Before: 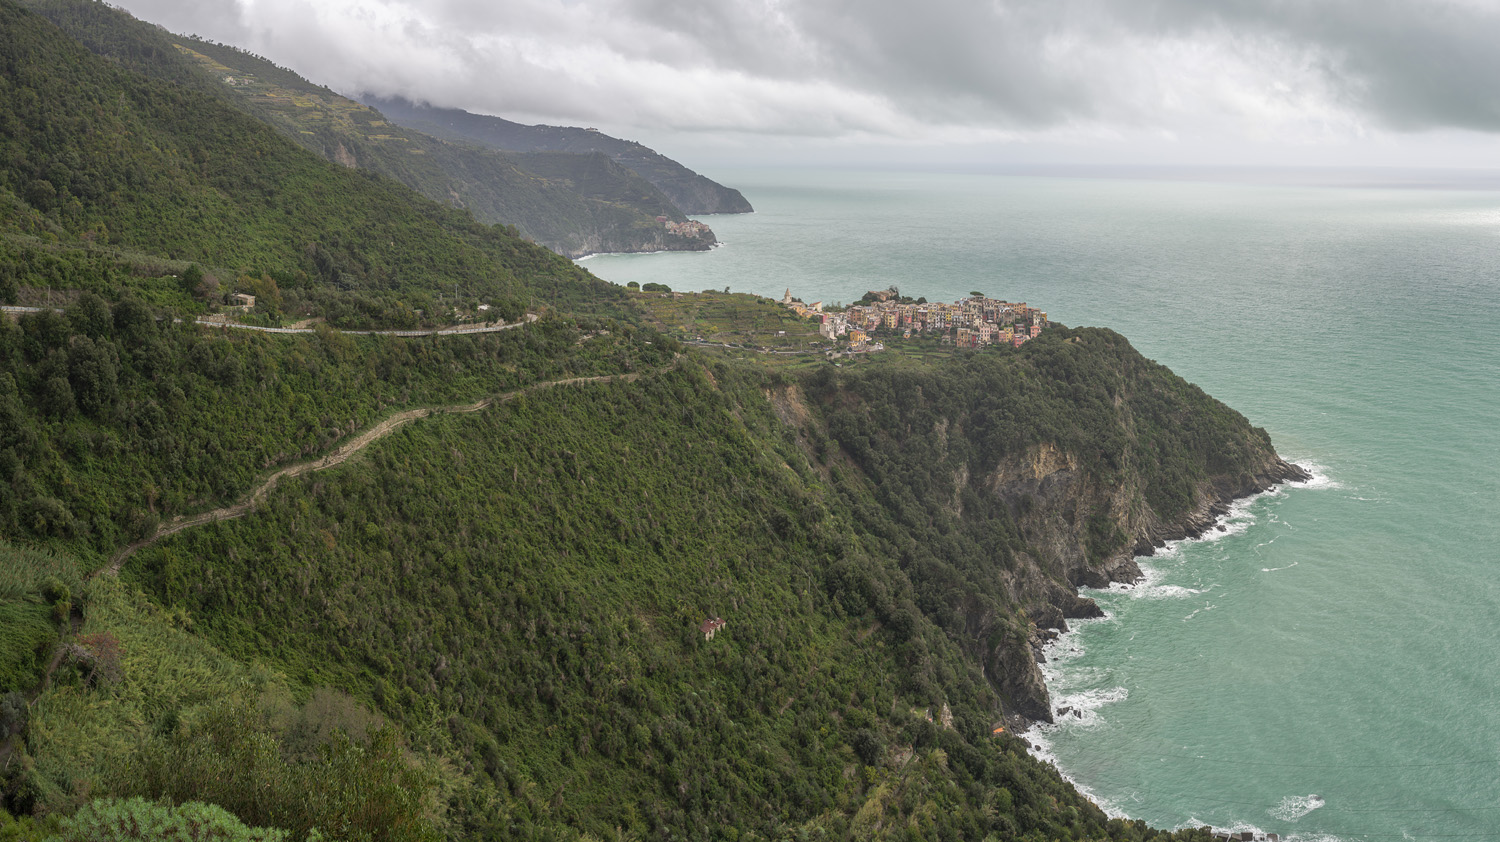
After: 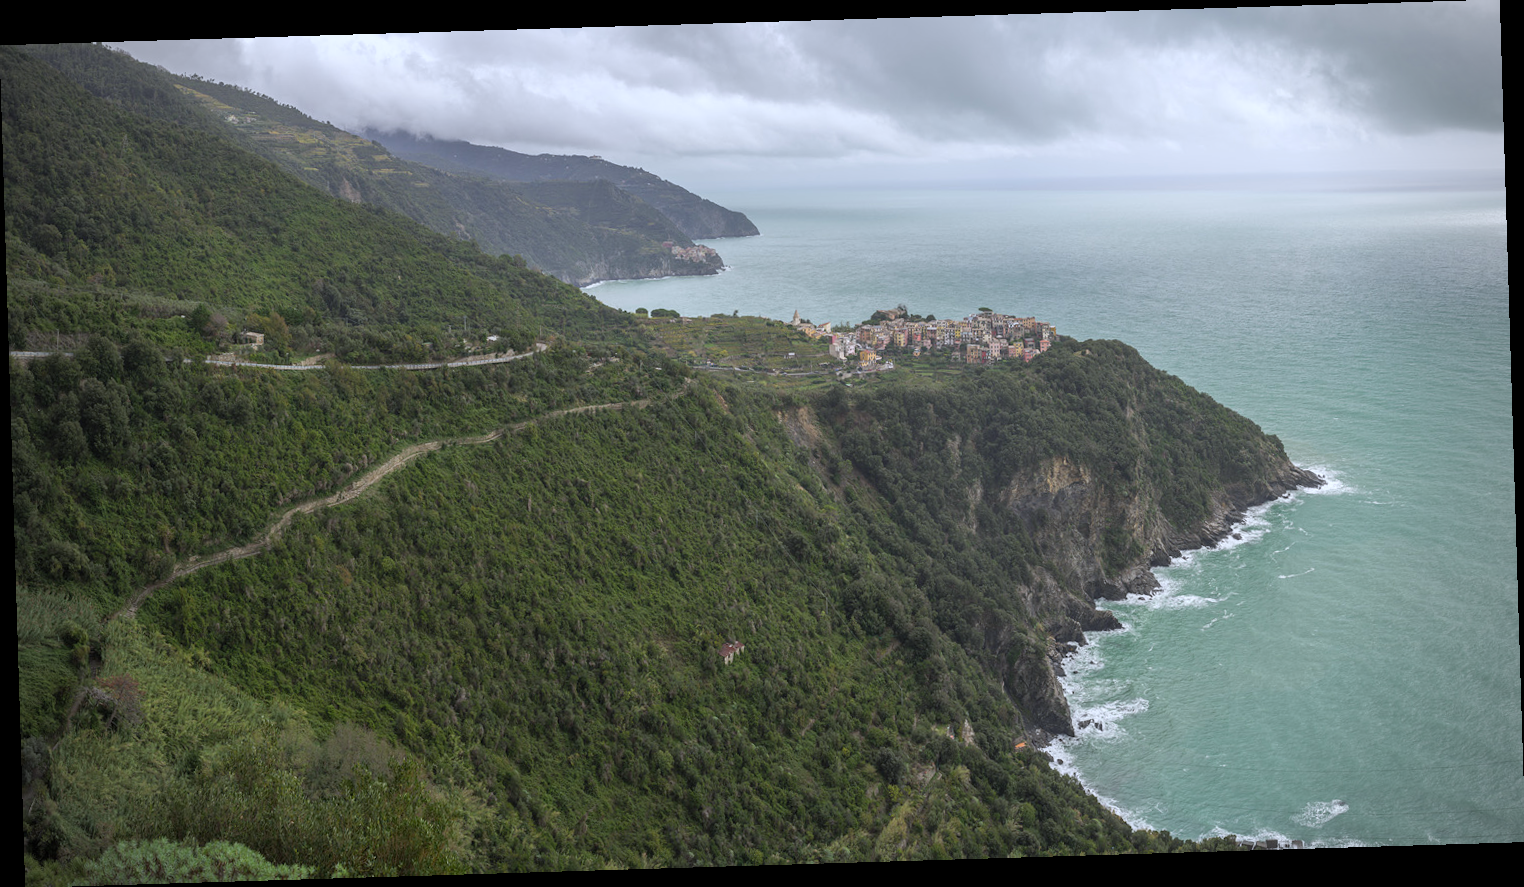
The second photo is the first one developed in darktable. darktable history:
rotate and perspective: rotation -1.75°, automatic cropping off
white balance: red 0.954, blue 1.079
vignetting: on, module defaults
